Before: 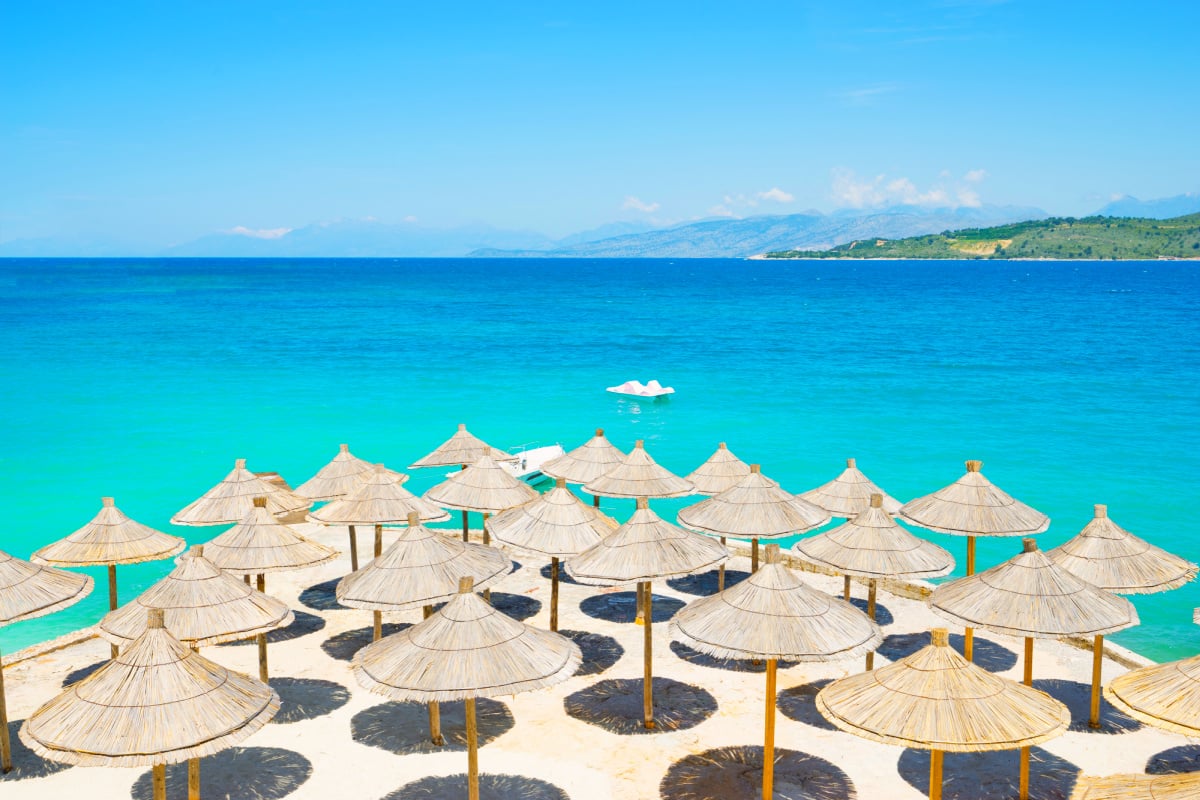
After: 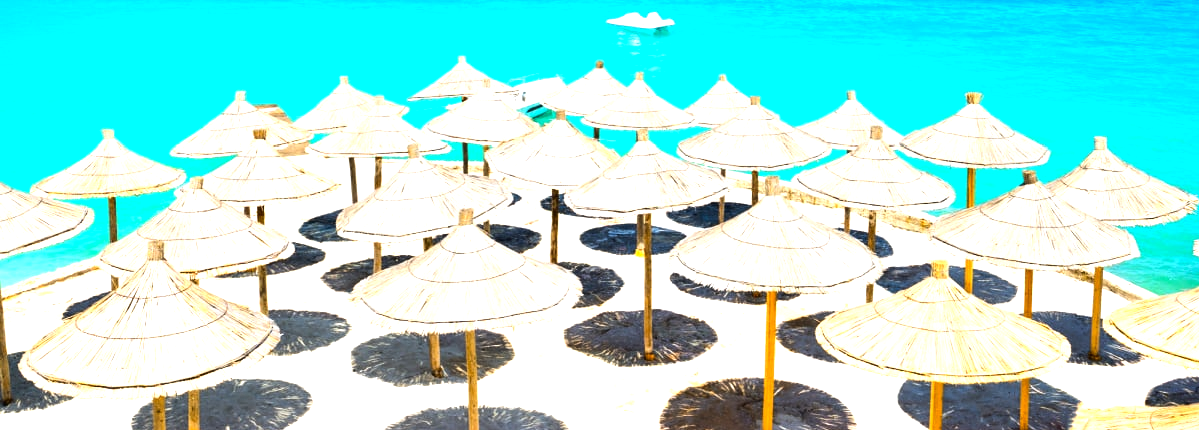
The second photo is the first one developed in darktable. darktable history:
exposure: black level correction 0.005, exposure 0.001 EV, compensate highlight preservation false
crop and rotate: top 46.237%
tone equalizer: -8 EV -1.08 EV, -7 EV -1.01 EV, -6 EV -0.867 EV, -5 EV -0.578 EV, -3 EV 0.578 EV, -2 EV 0.867 EV, -1 EV 1.01 EV, +0 EV 1.08 EV, edges refinement/feathering 500, mask exposure compensation -1.57 EV, preserve details no
